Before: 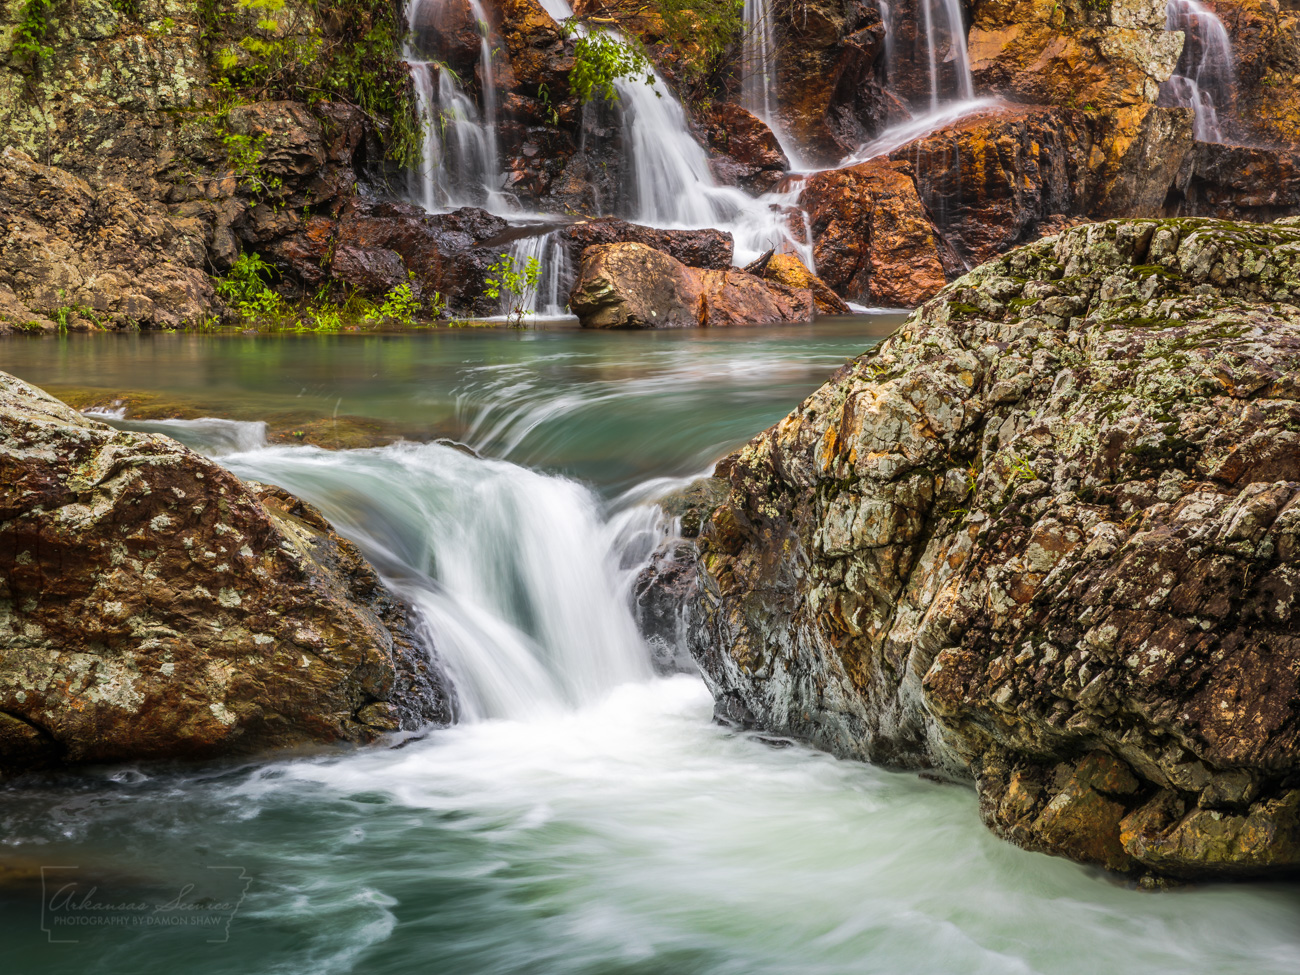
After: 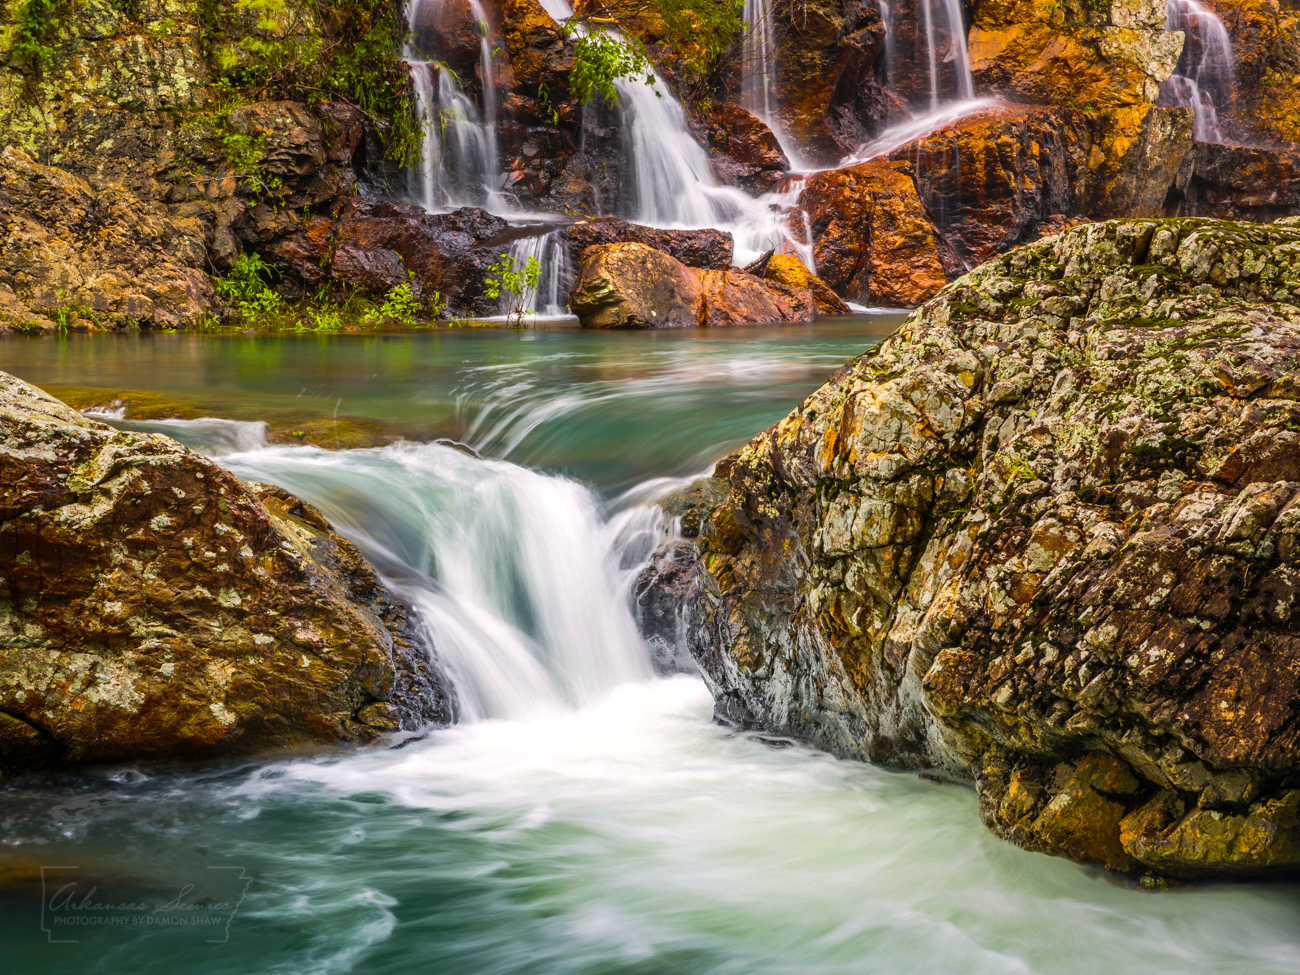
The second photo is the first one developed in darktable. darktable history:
color balance rgb: shadows lift › chroma 1.71%, shadows lift › hue 262.8°, highlights gain › luminance 7.087%, highlights gain › chroma 0.913%, highlights gain › hue 48.72°, linear chroma grading › shadows -2.393%, linear chroma grading › highlights -14.404%, linear chroma grading › global chroma -9.614%, linear chroma grading › mid-tones -10.227%, perceptual saturation grading › global saturation 30.752%, global vibrance 41.203%
